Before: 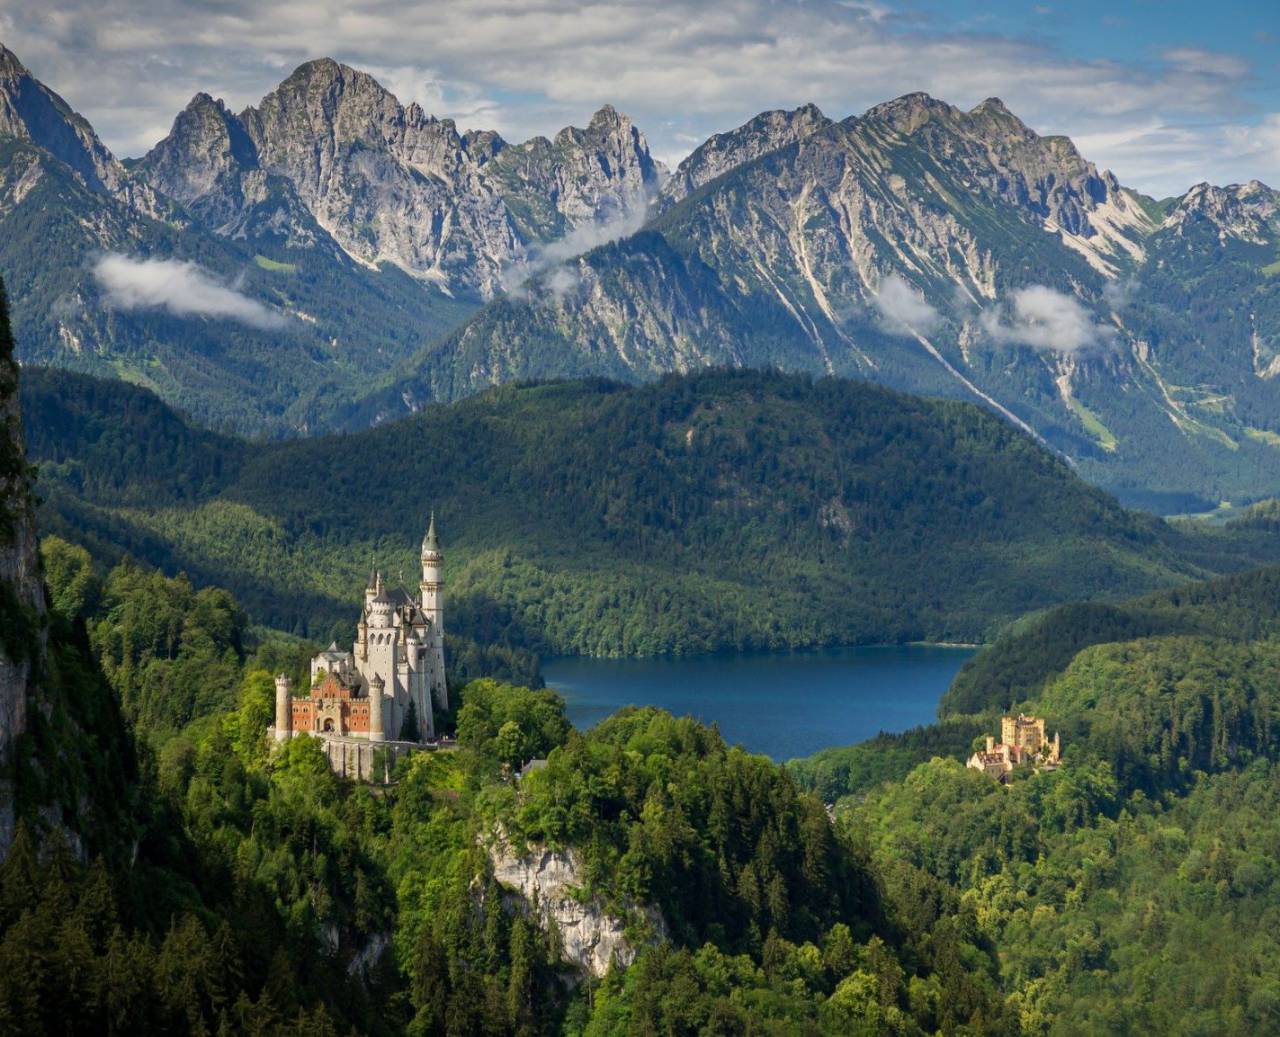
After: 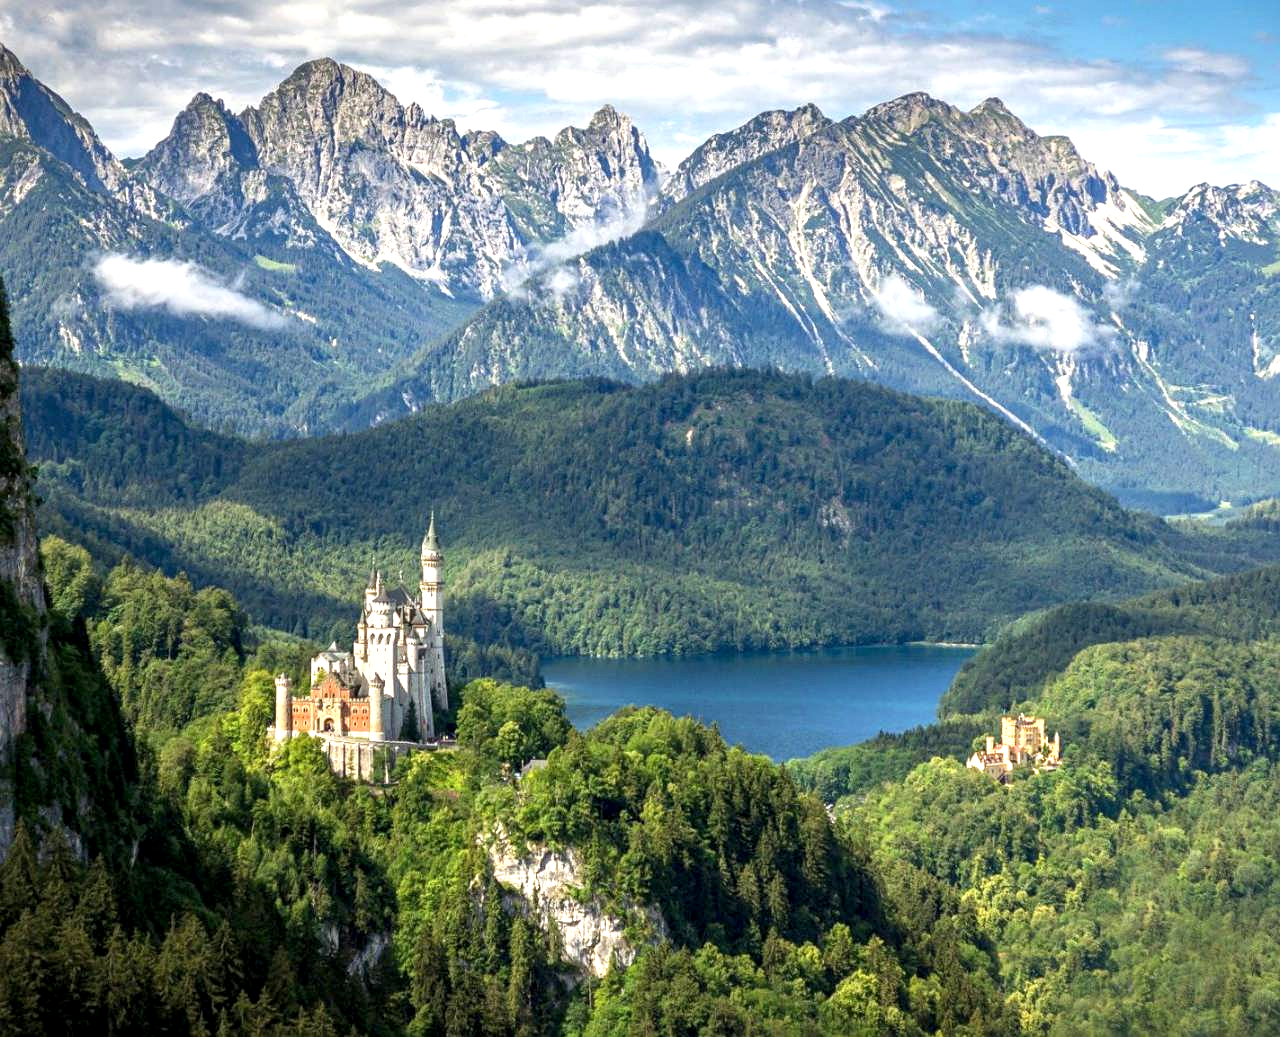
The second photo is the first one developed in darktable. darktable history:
contrast brightness saturation: contrast 0.01, saturation -0.05
sharpen: amount 0.2
local contrast: on, module defaults
exposure: black level correction 0.001, exposure 1.05 EV, compensate exposure bias true, compensate highlight preservation false
